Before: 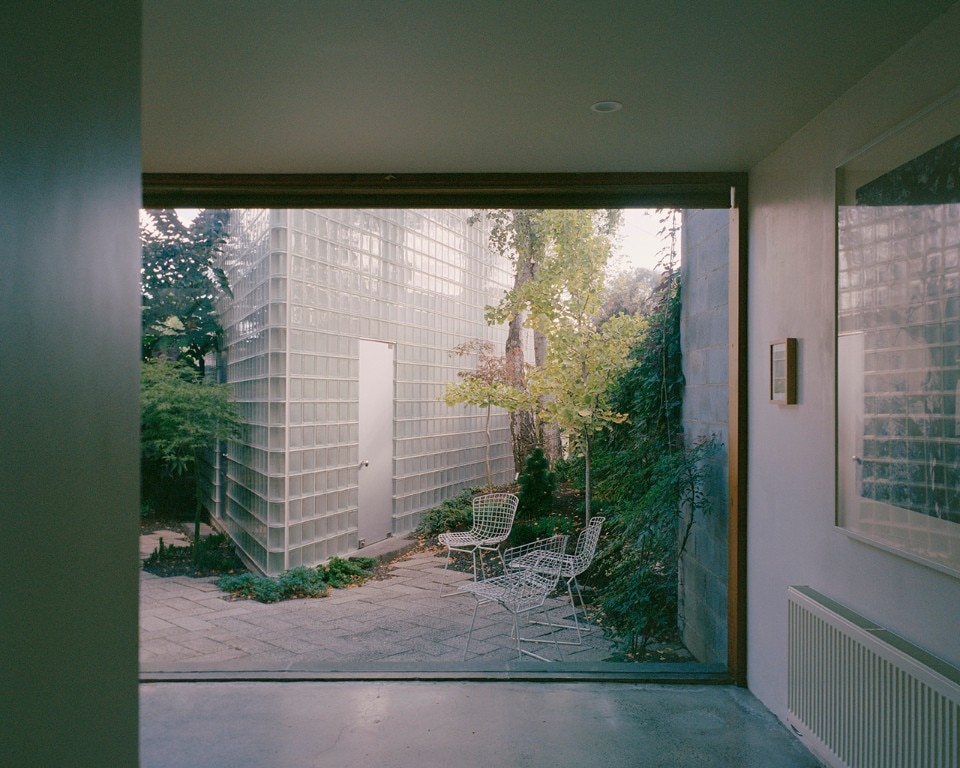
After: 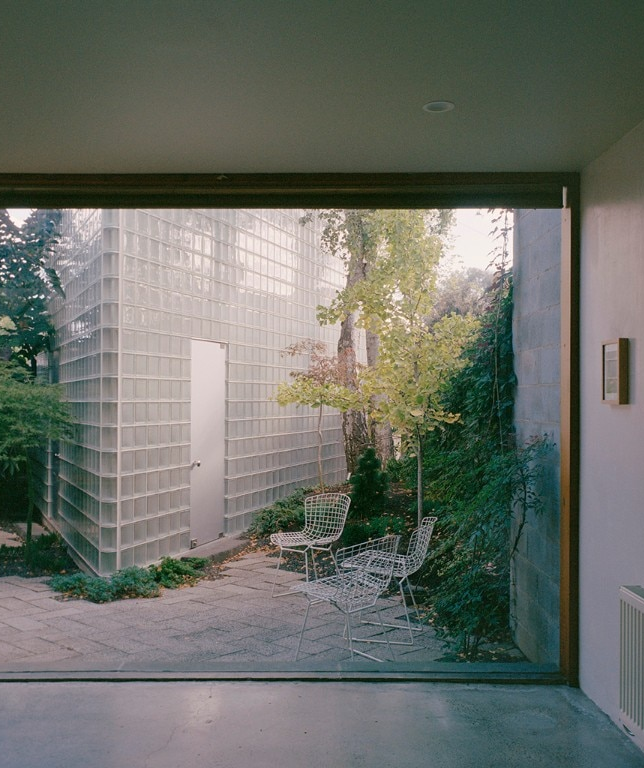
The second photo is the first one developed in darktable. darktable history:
crop and rotate: left 17.557%, right 15.343%
